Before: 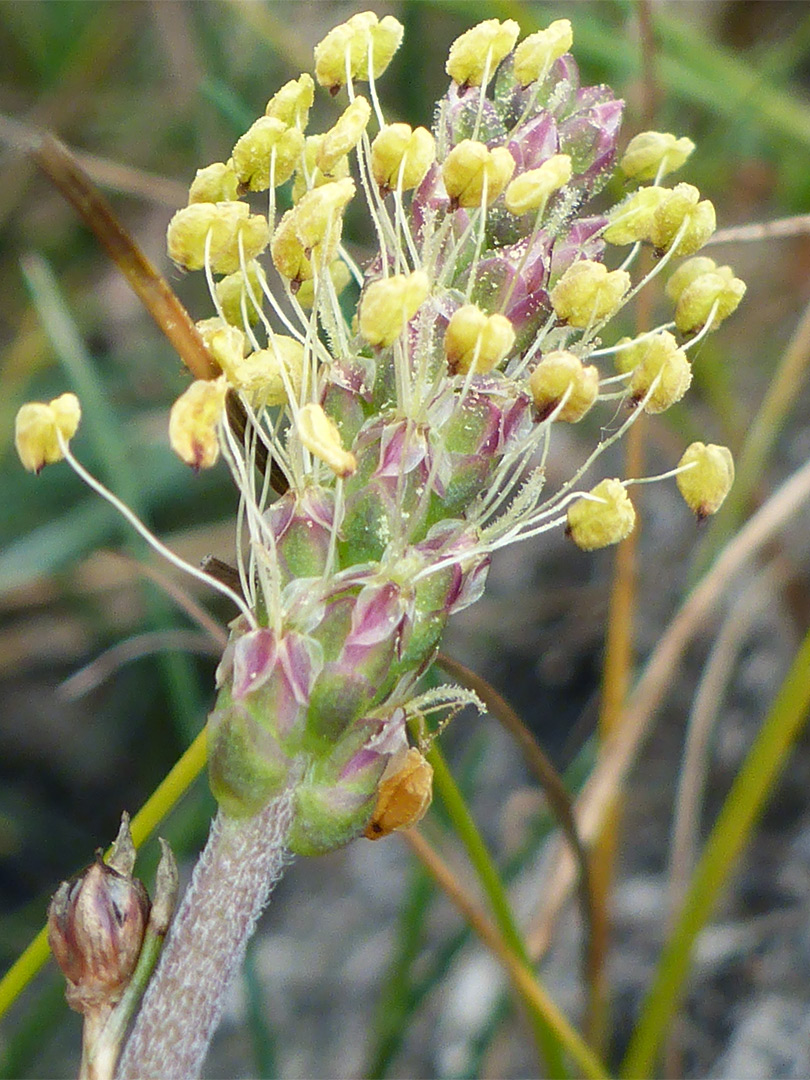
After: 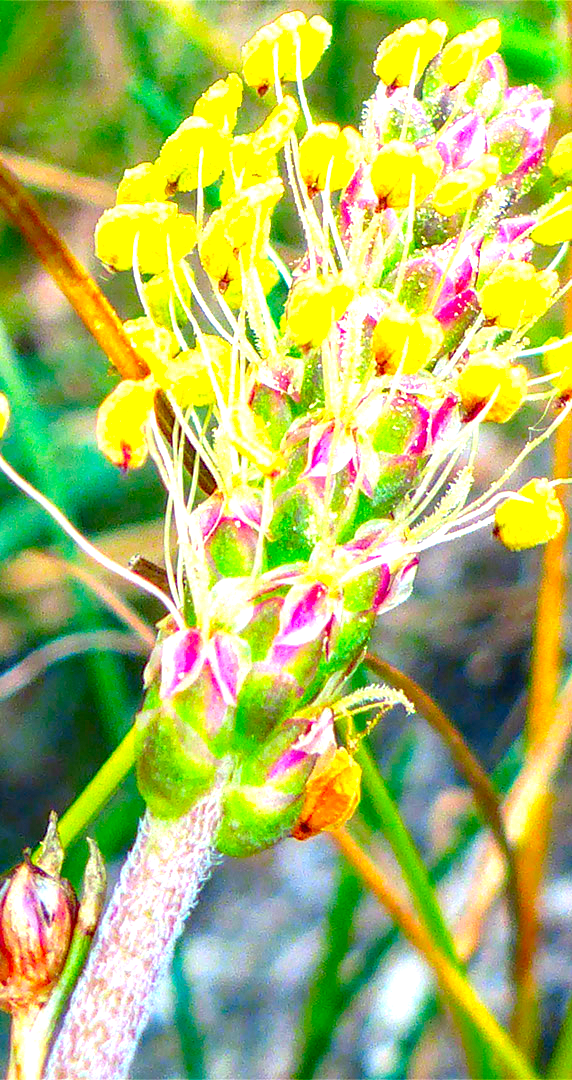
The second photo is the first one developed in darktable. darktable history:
local contrast: highlights 32%, detail 135%
haze removal: compatibility mode true, adaptive false
crop and rotate: left 9.01%, right 20.353%
exposure: black level correction 0, exposure 1.284 EV, compensate exposure bias true
color correction: highlights b* -0.027, saturation 2.2
